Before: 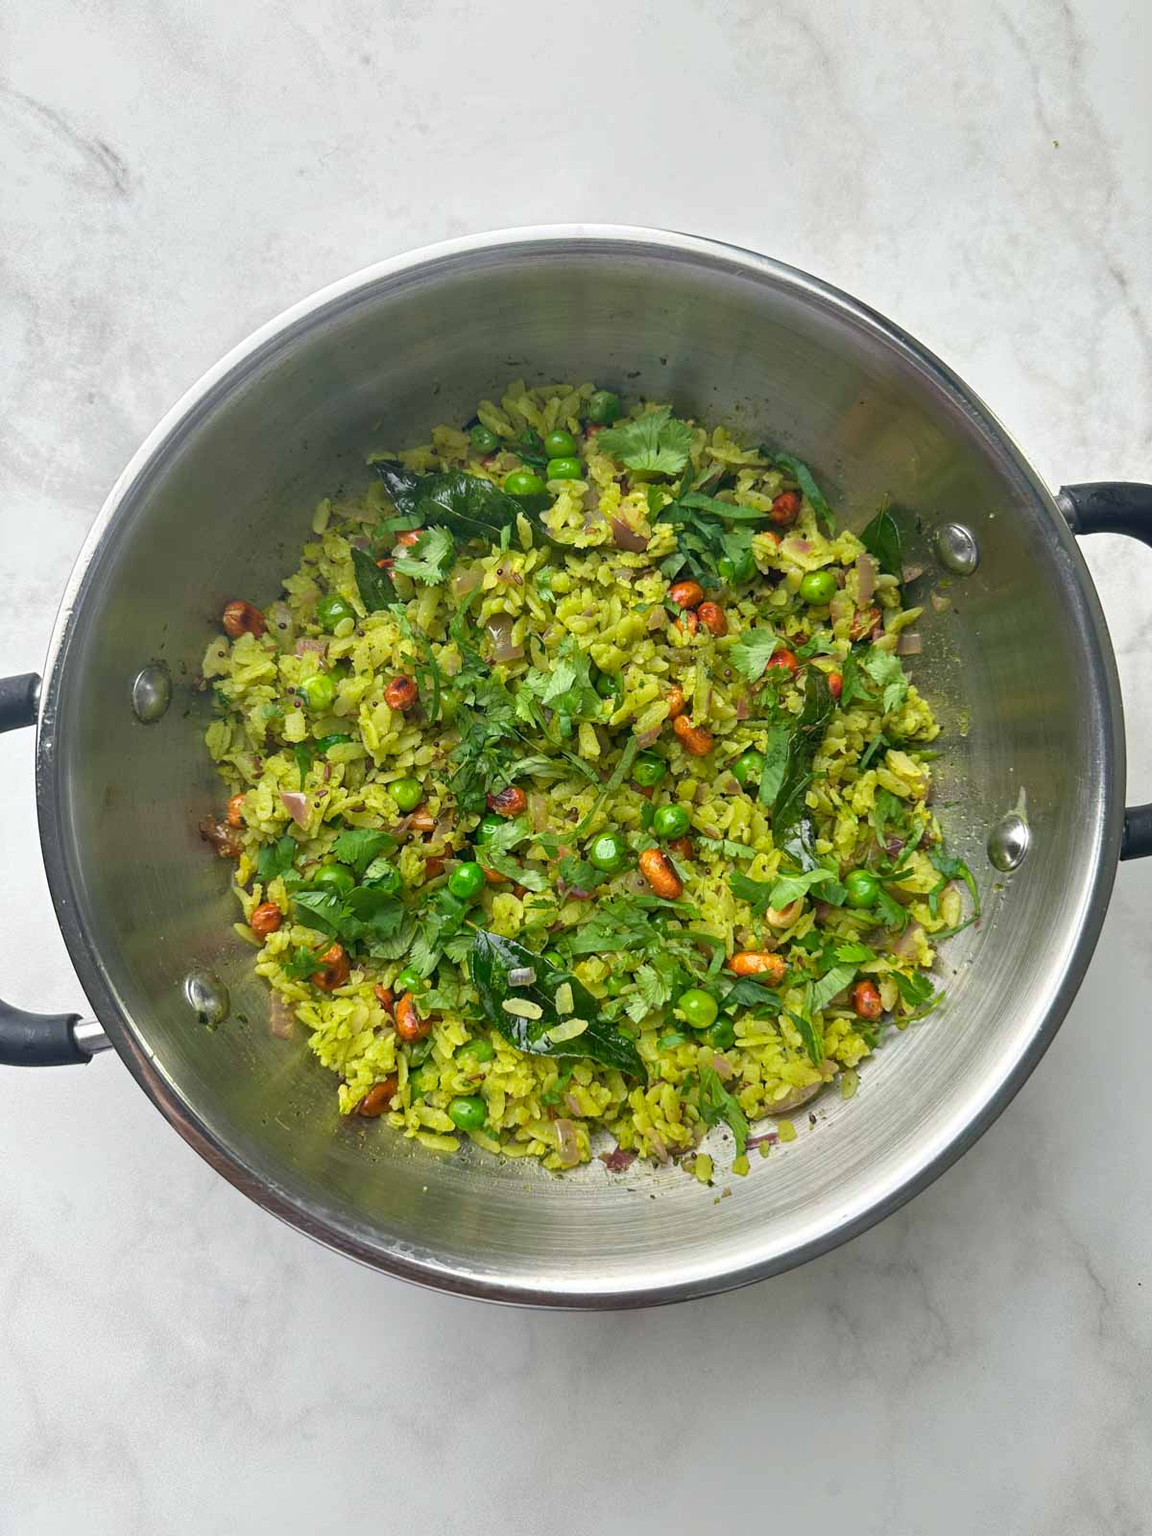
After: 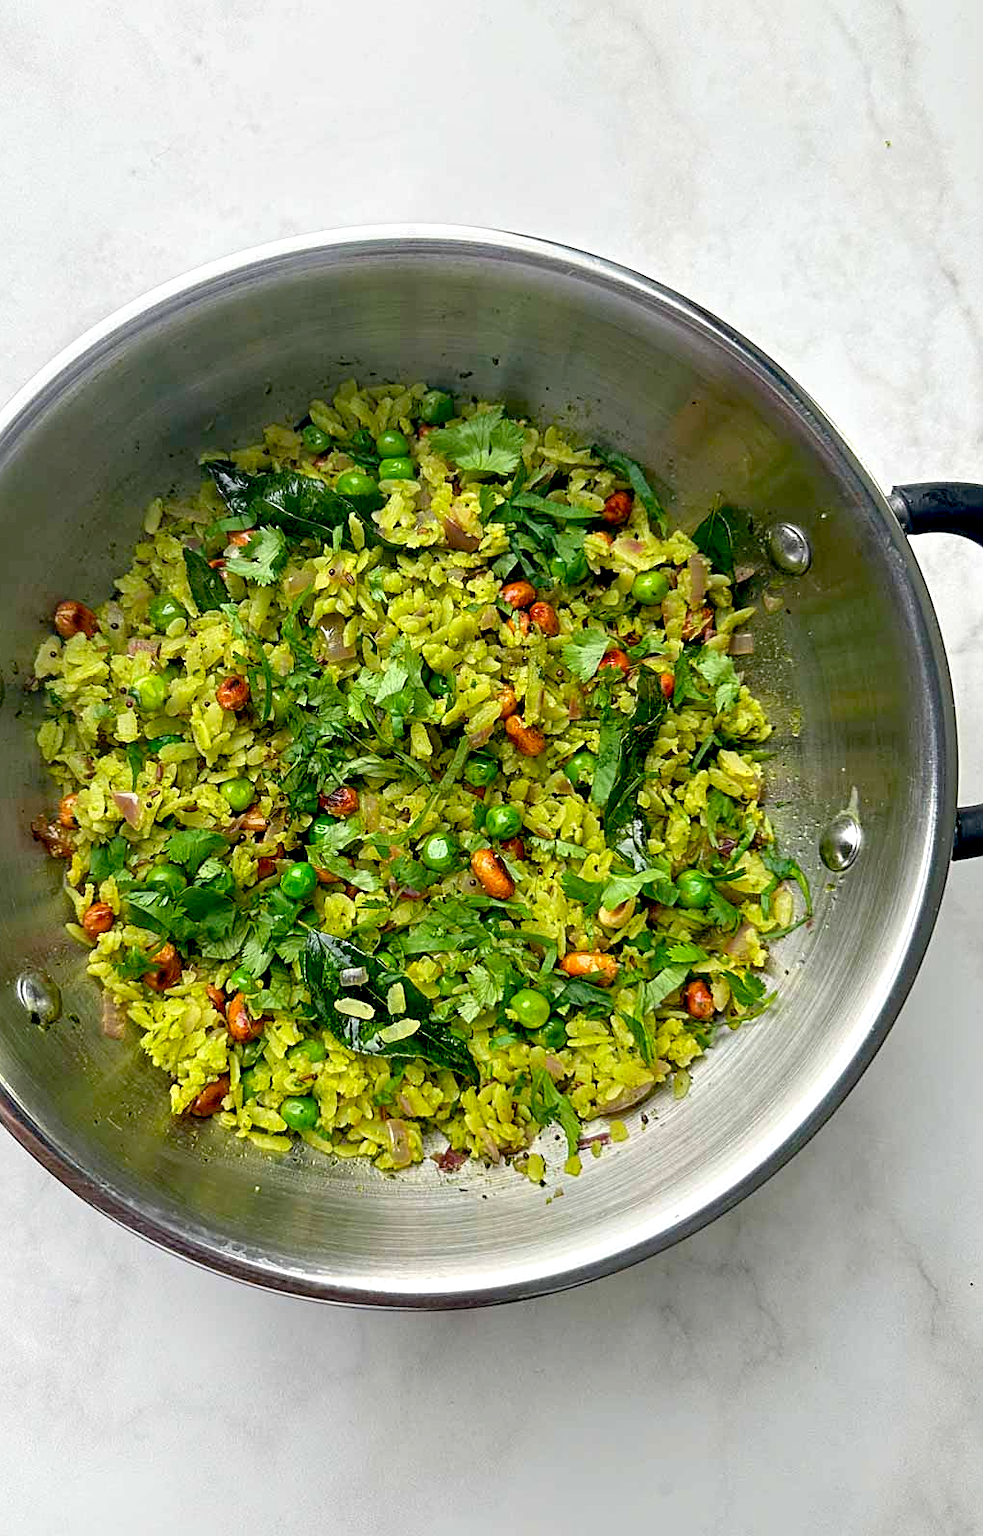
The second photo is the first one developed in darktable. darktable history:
exposure: black level correction 0.025, exposure 0.182 EV, compensate highlight preservation false
sharpen: on, module defaults
shadows and highlights: radius 93.07, shadows -14.46, white point adjustment 0.23, highlights 31.48, compress 48.23%, highlights color adjustment 52.79%, soften with gaussian
crop and rotate: left 14.584%
